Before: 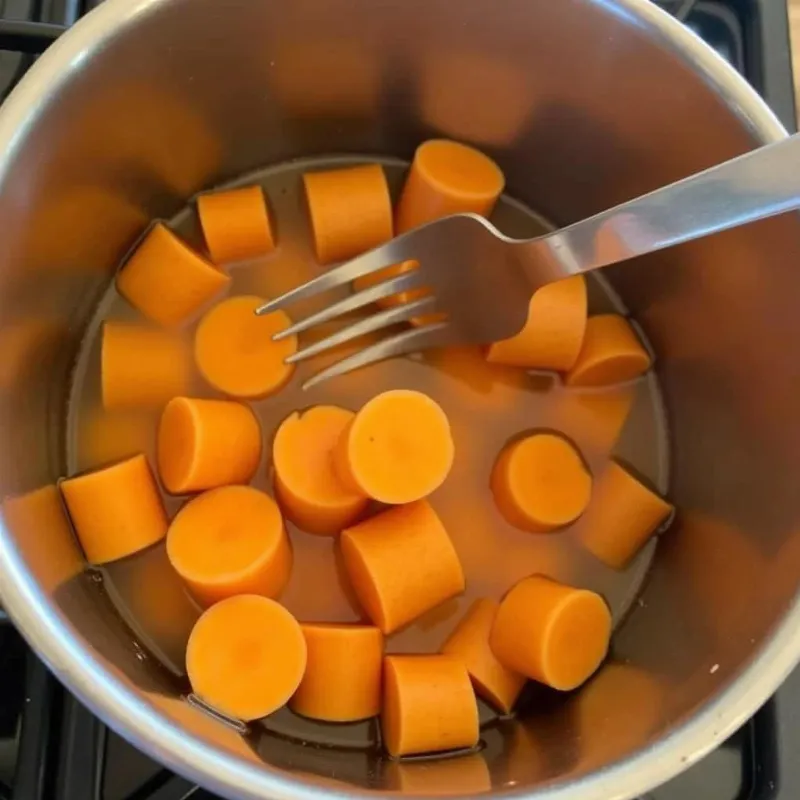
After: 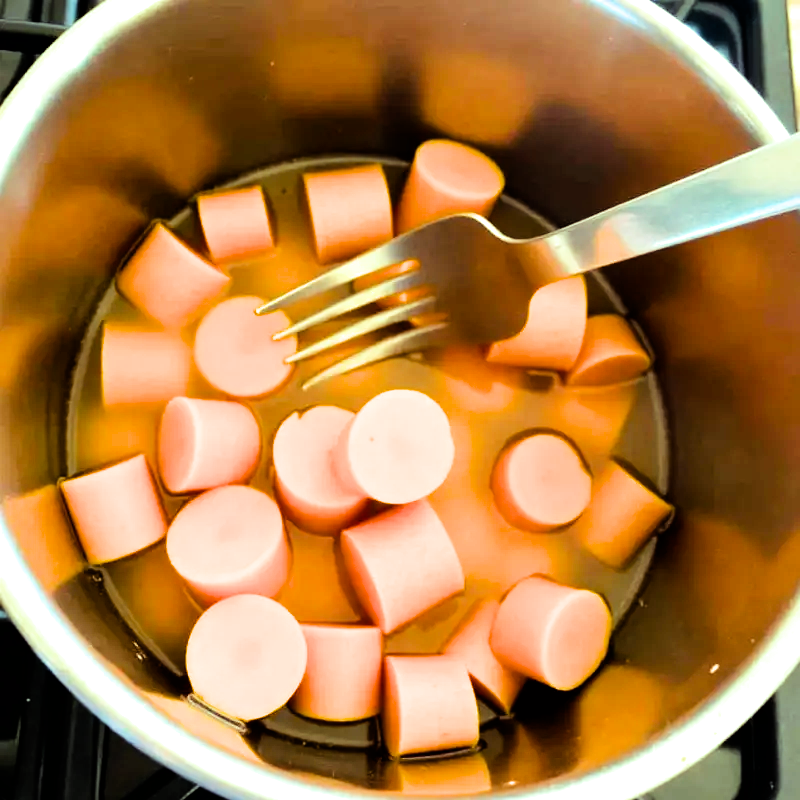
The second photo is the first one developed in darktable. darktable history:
exposure: black level correction 0, exposure 0.694 EV, compensate highlight preservation false
filmic rgb: black relative exposure -5.08 EV, white relative exposure 3.19 EV, hardness 3.42, contrast 1.186, highlights saturation mix -30.67%
color balance rgb: power › hue 307.96°, highlights gain › luminance 15.416%, highlights gain › chroma 7.11%, highlights gain › hue 126.6°, perceptual saturation grading › global saturation 20.43%, perceptual saturation grading › highlights -19.71%, perceptual saturation grading › shadows 29.649%, perceptual brilliance grading › highlights 17.994%, perceptual brilliance grading › mid-tones 32.24%, perceptual brilliance grading › shadows -31.21%
